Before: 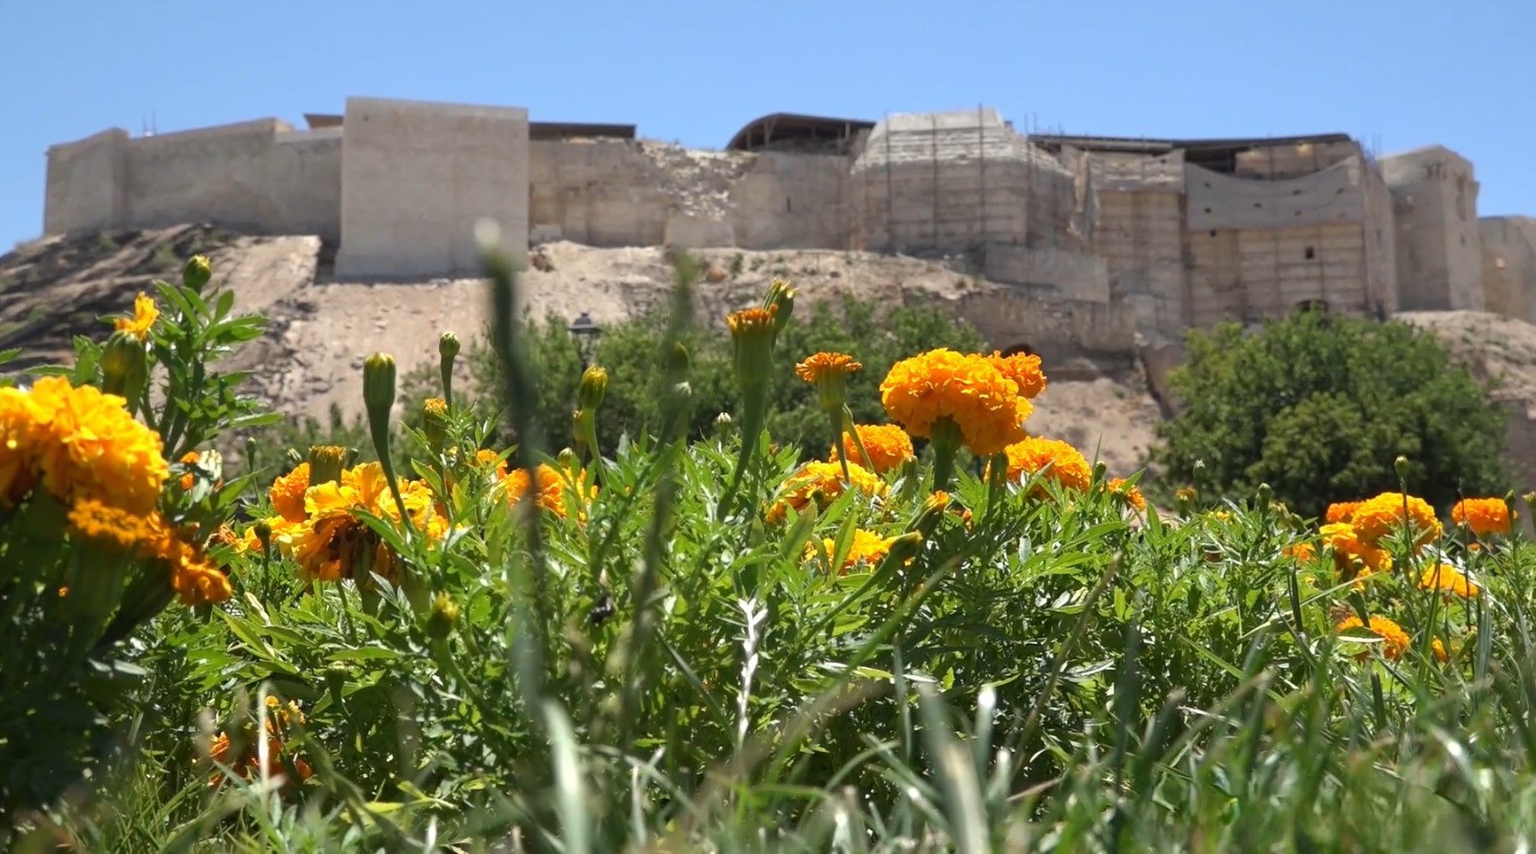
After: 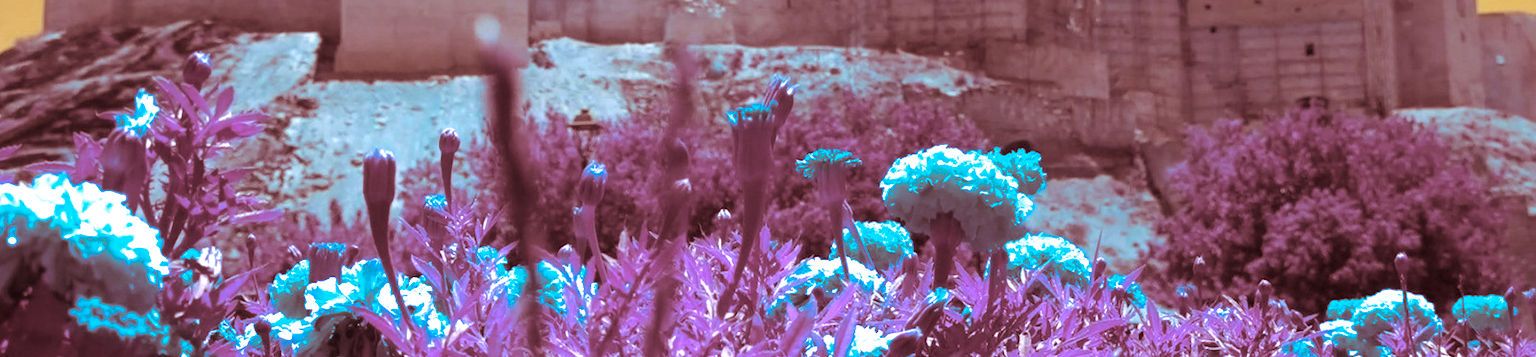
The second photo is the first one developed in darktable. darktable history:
split-toning: highlights › saturation 0, balance -61.83
crop and rotate: top 23.84%, bottom 34.294%
white balance: red 1, blue 1
color balance rgb: hue shift 180°, global vibrance 50%, contrast 0.32%
